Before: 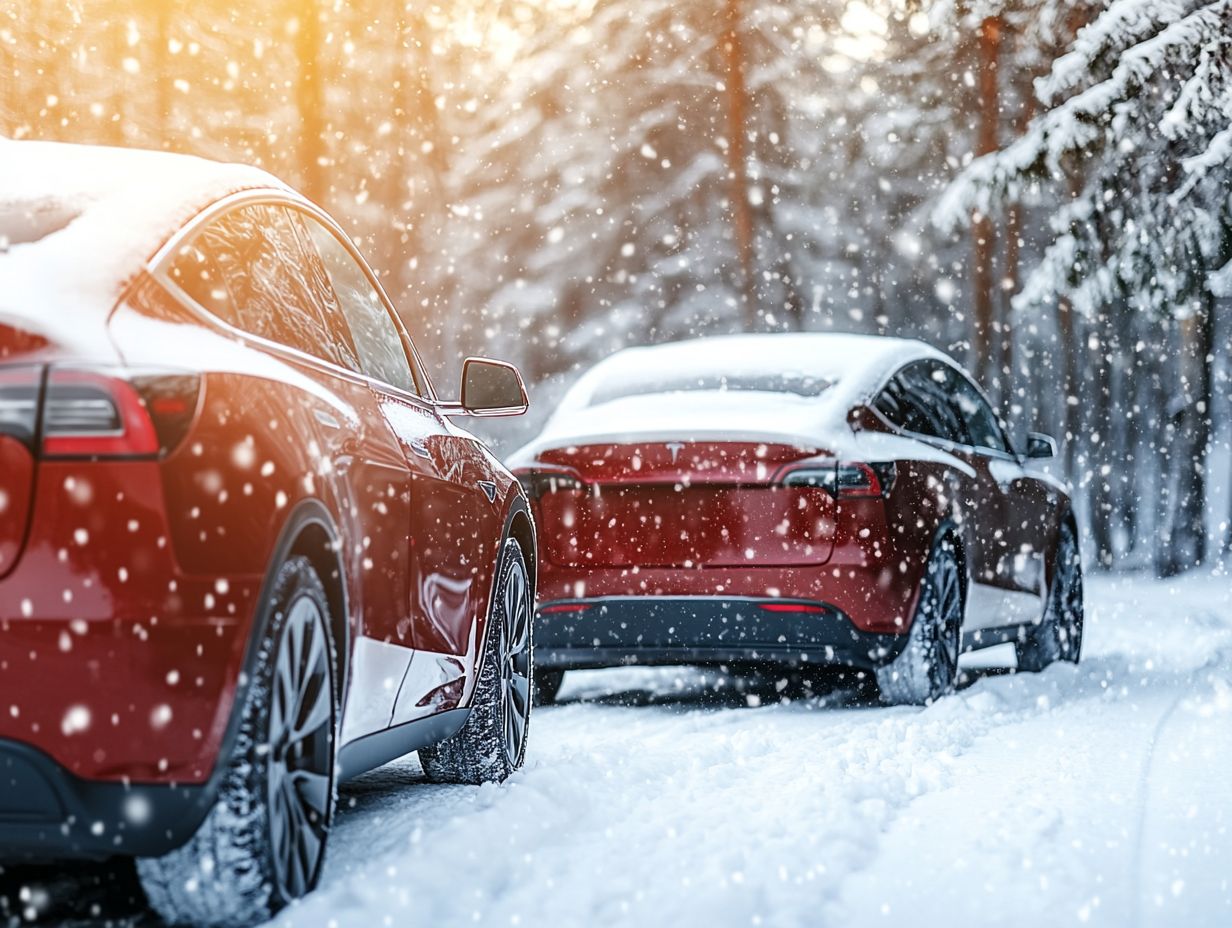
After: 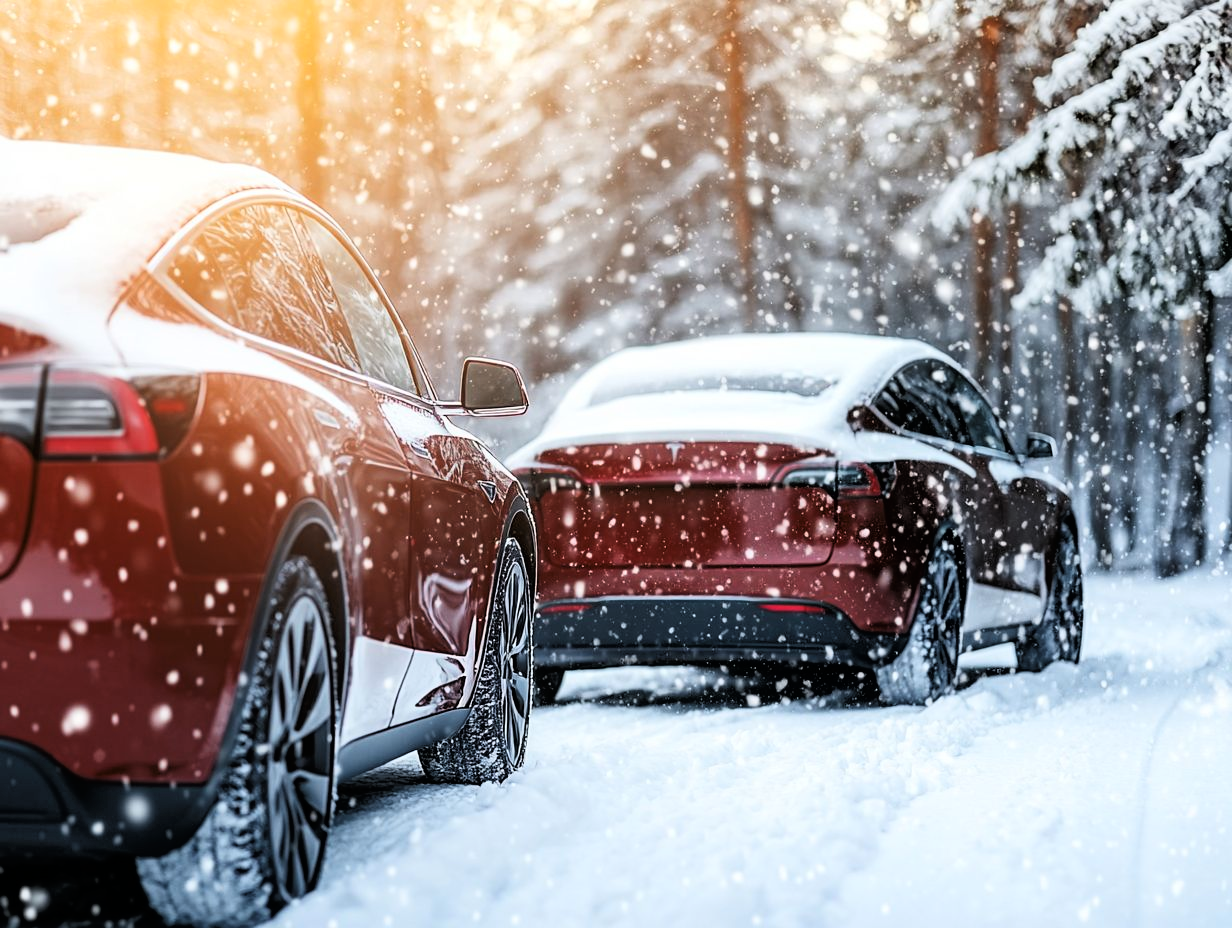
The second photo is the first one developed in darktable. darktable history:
tone curve: curves: ch0 [(0, 0) (0.118, 0.034) (0.182, 0.124) (0.265, 0.214) (0.504, 0.508) (0.783, 0.825) (1, 1)], color space Lab, linked channels, preserve colors none
